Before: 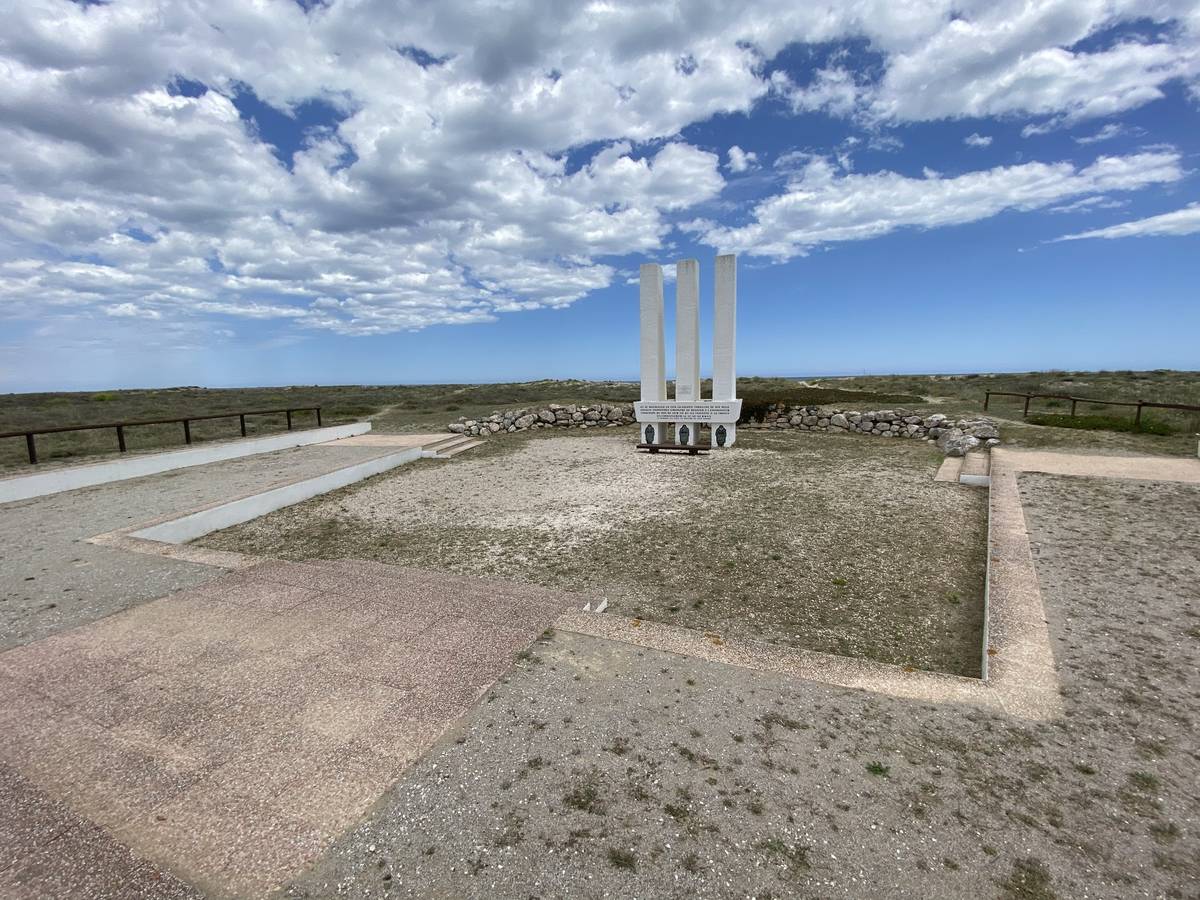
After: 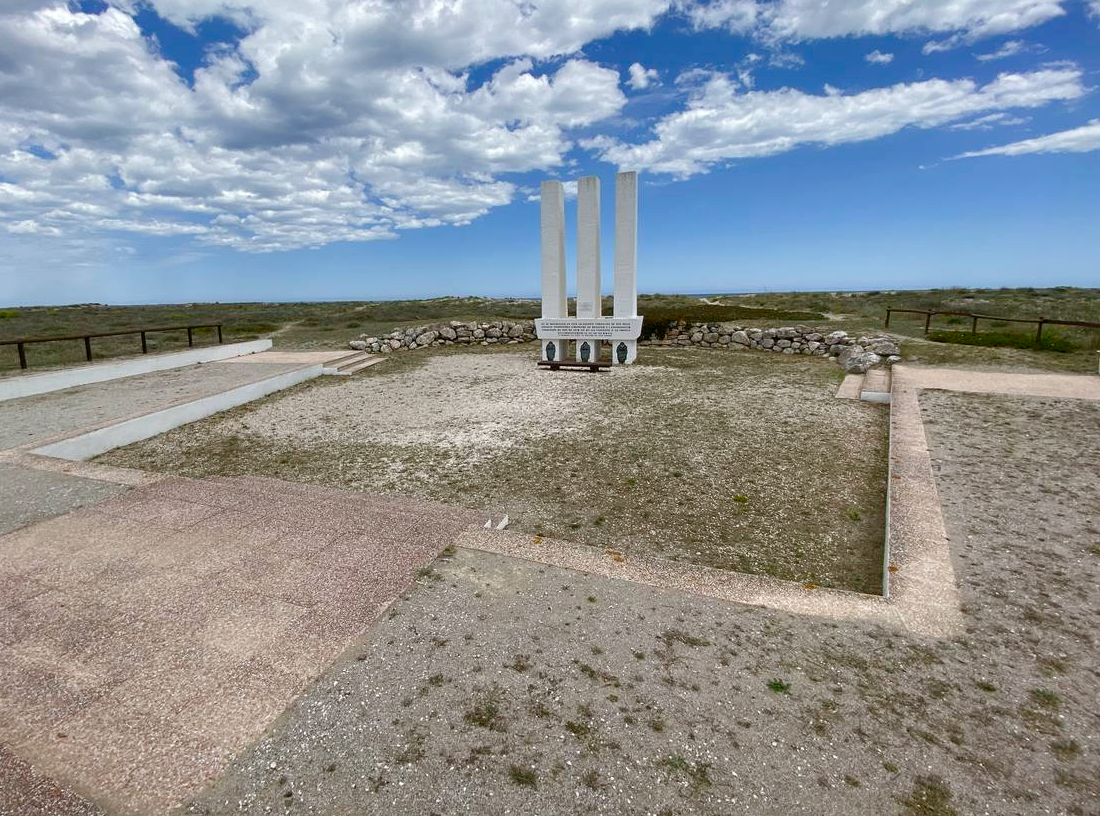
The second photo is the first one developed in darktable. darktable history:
color balance rgb: perceptual saturation grading › global saturation 20%, perceptual saturation grading › highlights -50%, perceptual saturation grading › shadows 30%
crop and rotate: left 8.262%, top 9.226%
